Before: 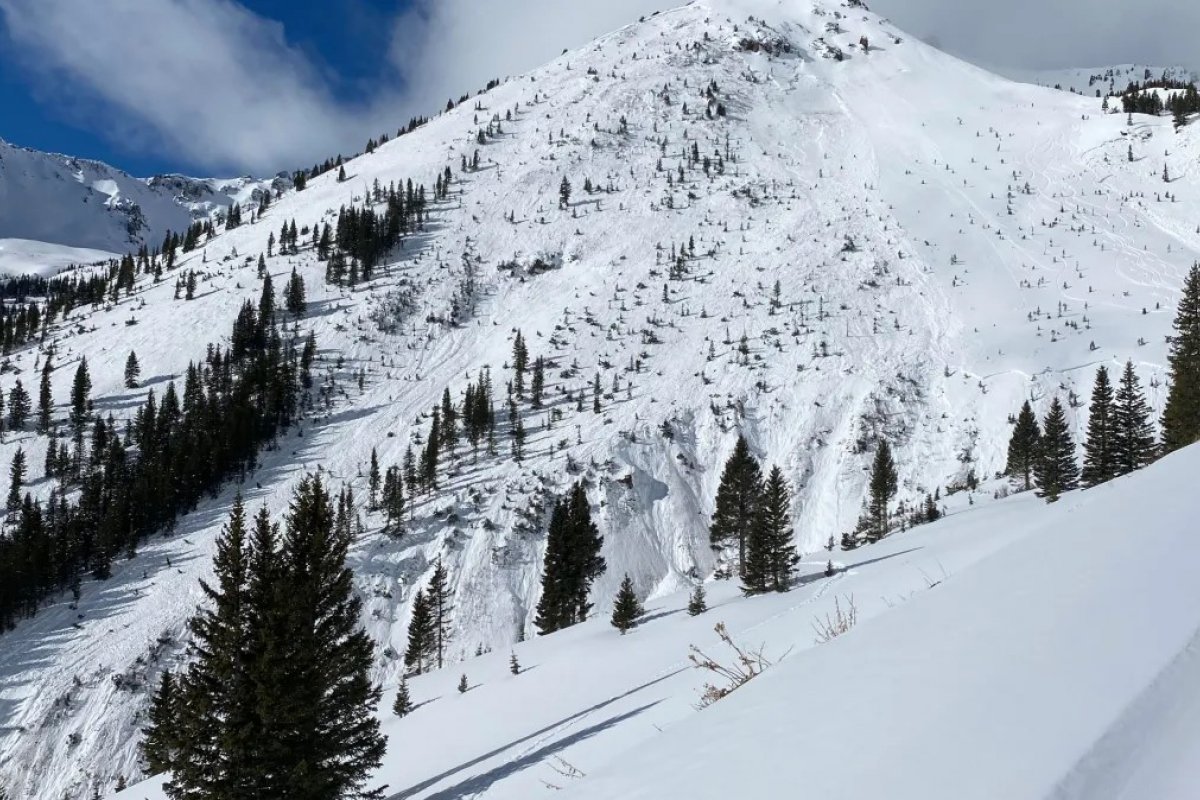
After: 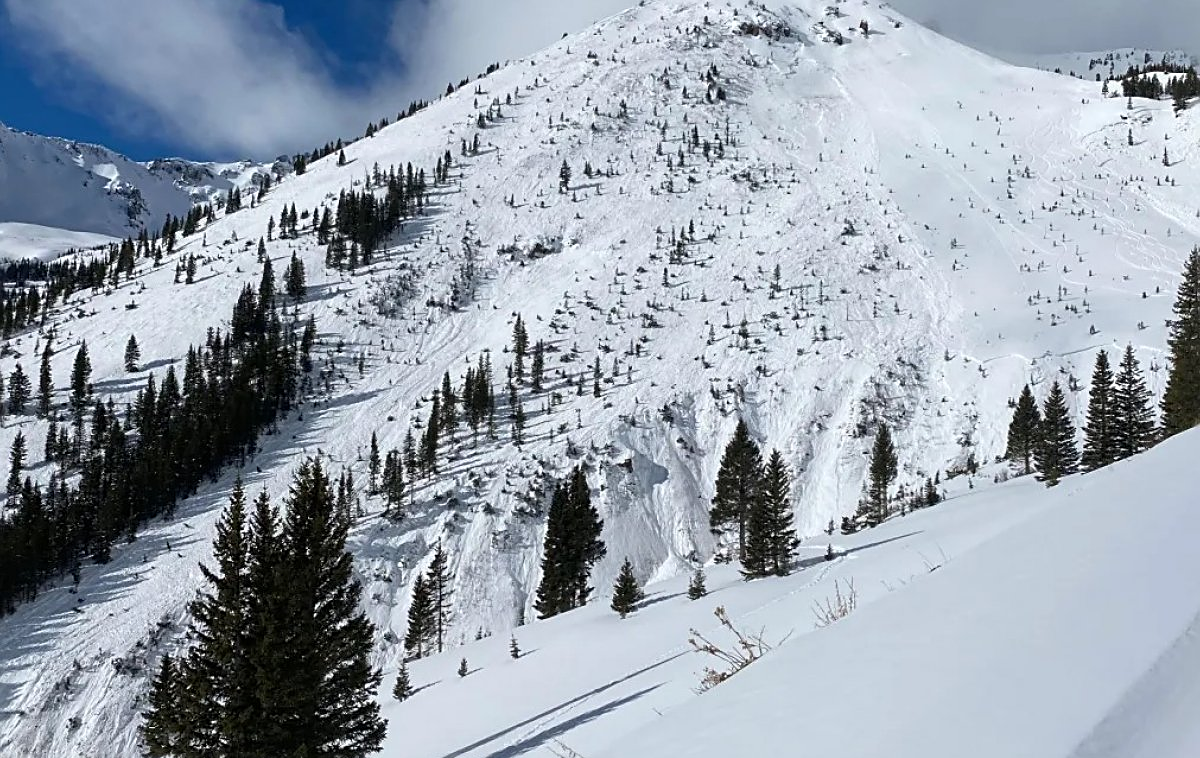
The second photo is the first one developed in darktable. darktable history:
sharpen: on, module defaults
crop and rotate: top 2.067%, bottom 3.111%
